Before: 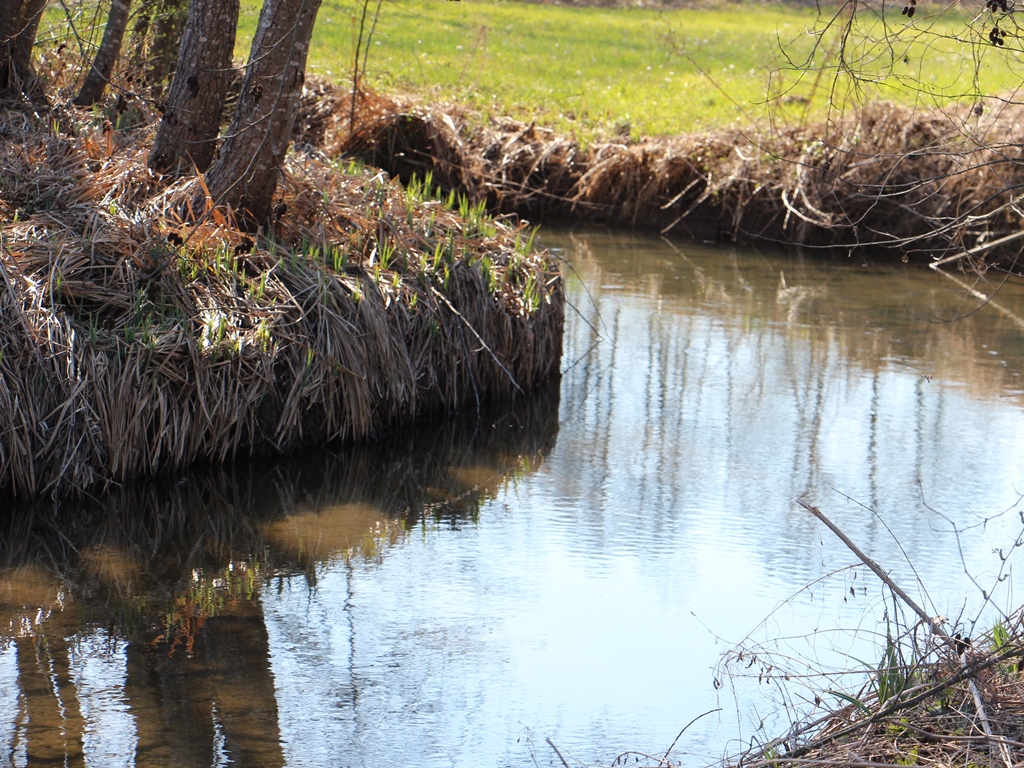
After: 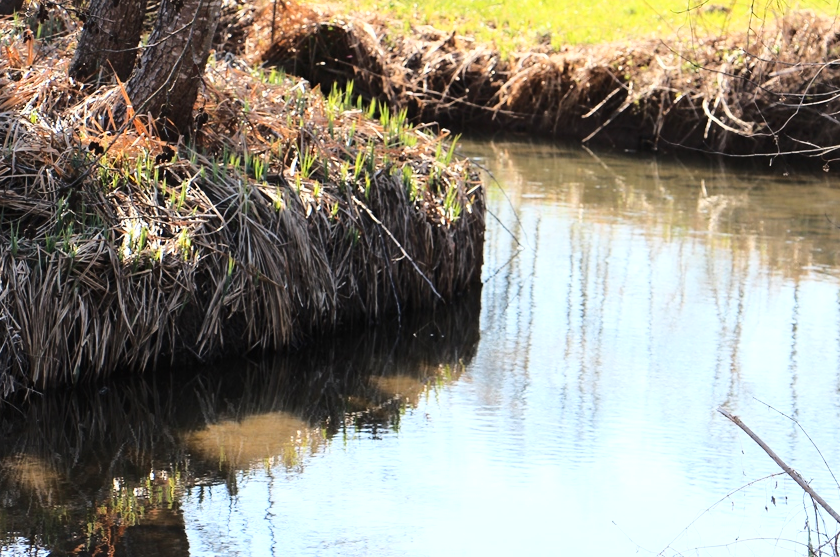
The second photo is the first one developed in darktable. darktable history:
crop: left 7.773%, top 11.884%, right 10.146%, bottom 15.475%
base curve: curves: ch0 [(0, 0) (0.036, 0.037) (0.121, 0.228) (0.46, 0.76) (0.859, 0.983) (1, 1)]
